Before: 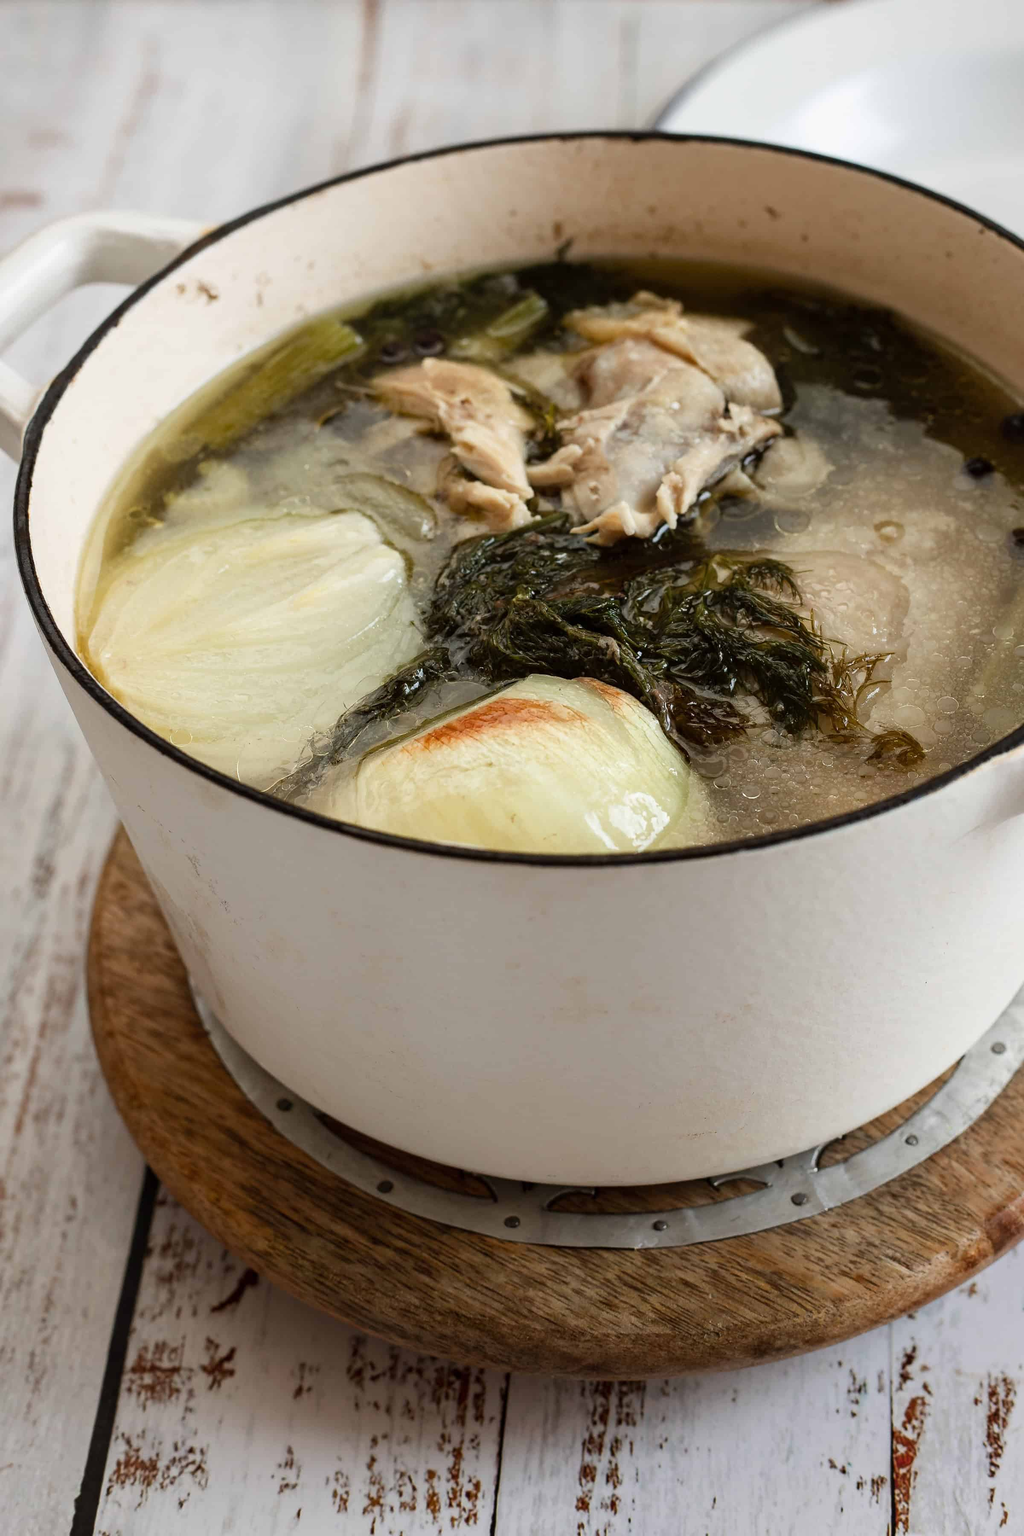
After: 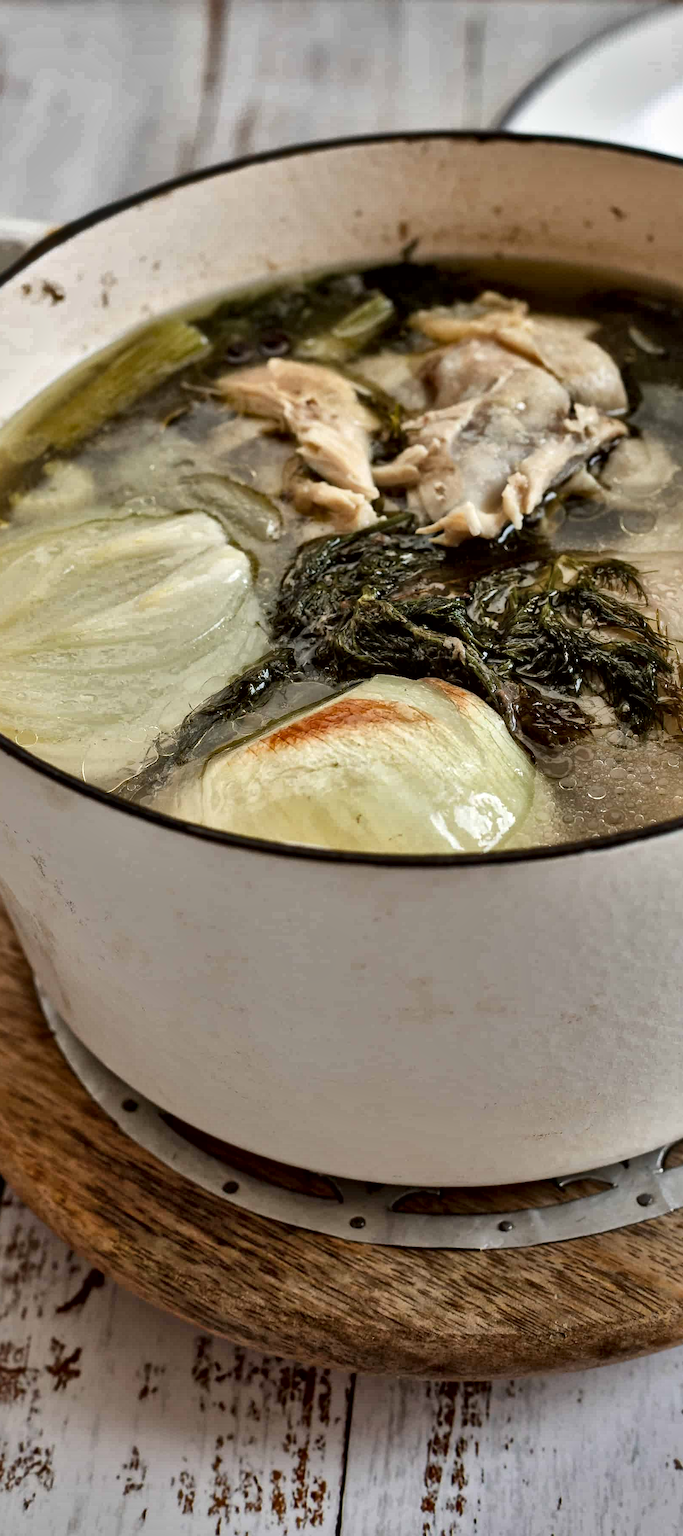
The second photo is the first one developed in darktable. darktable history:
local contrast: mode bilateral grid, contrast 24, coarseness 59, detail 152%, midtone range 0.2
crop and rotate: left 15.135%, right 18.116%
shadows and highlights: radius 101.66, shadows 50.39, highlights -65, soften with gaussian
